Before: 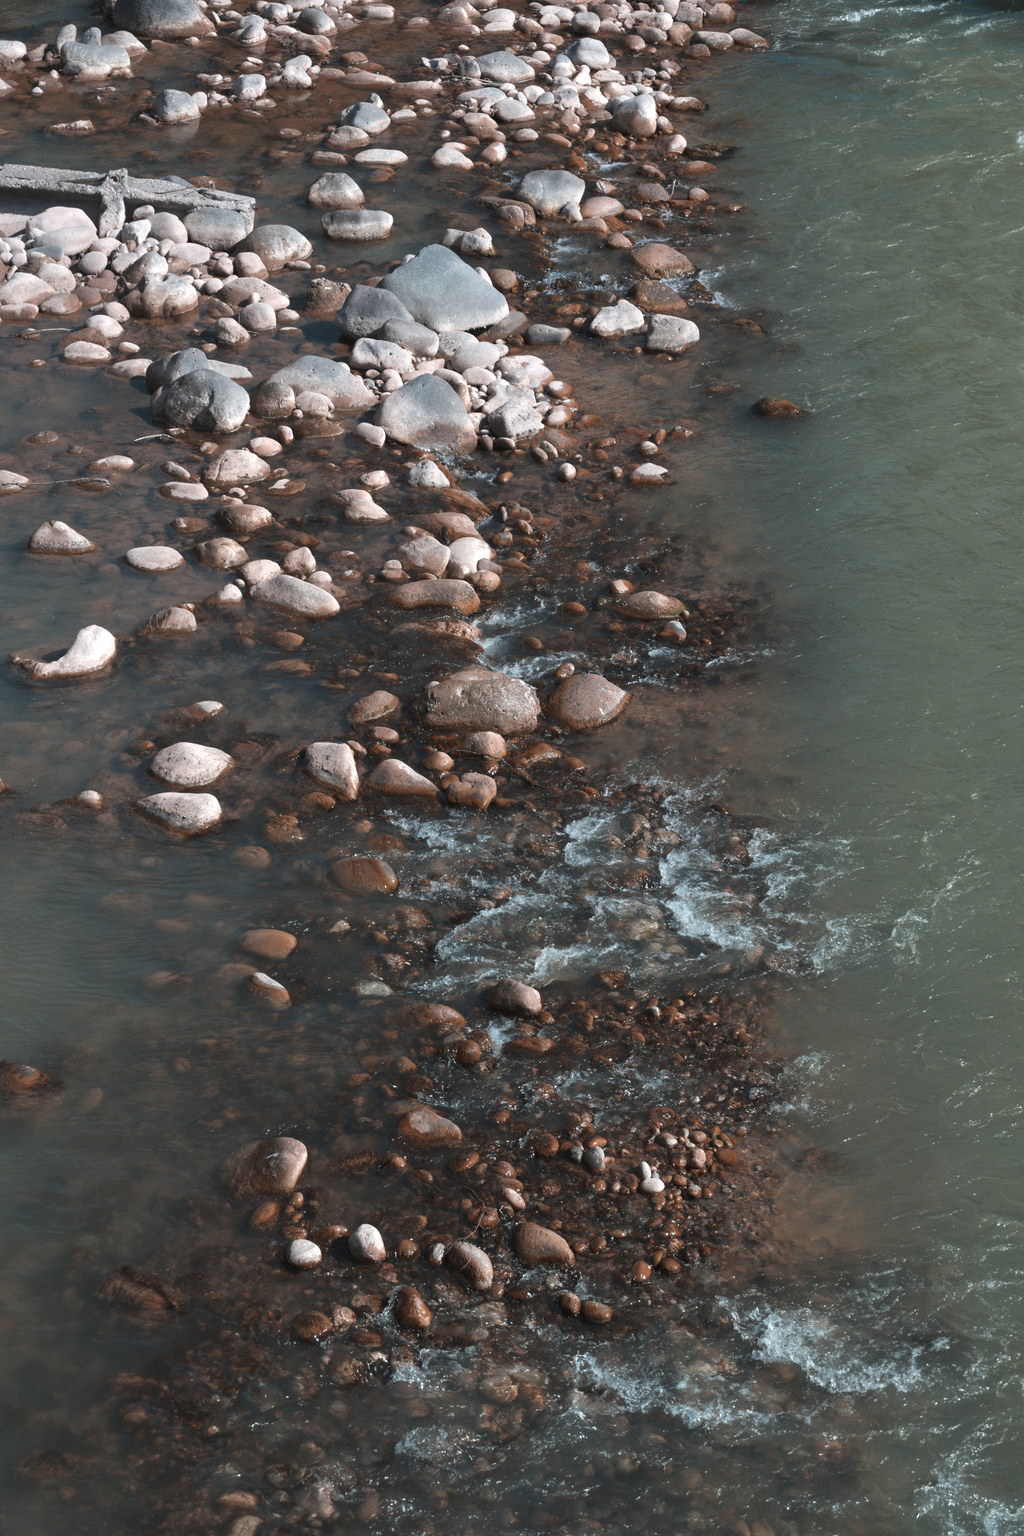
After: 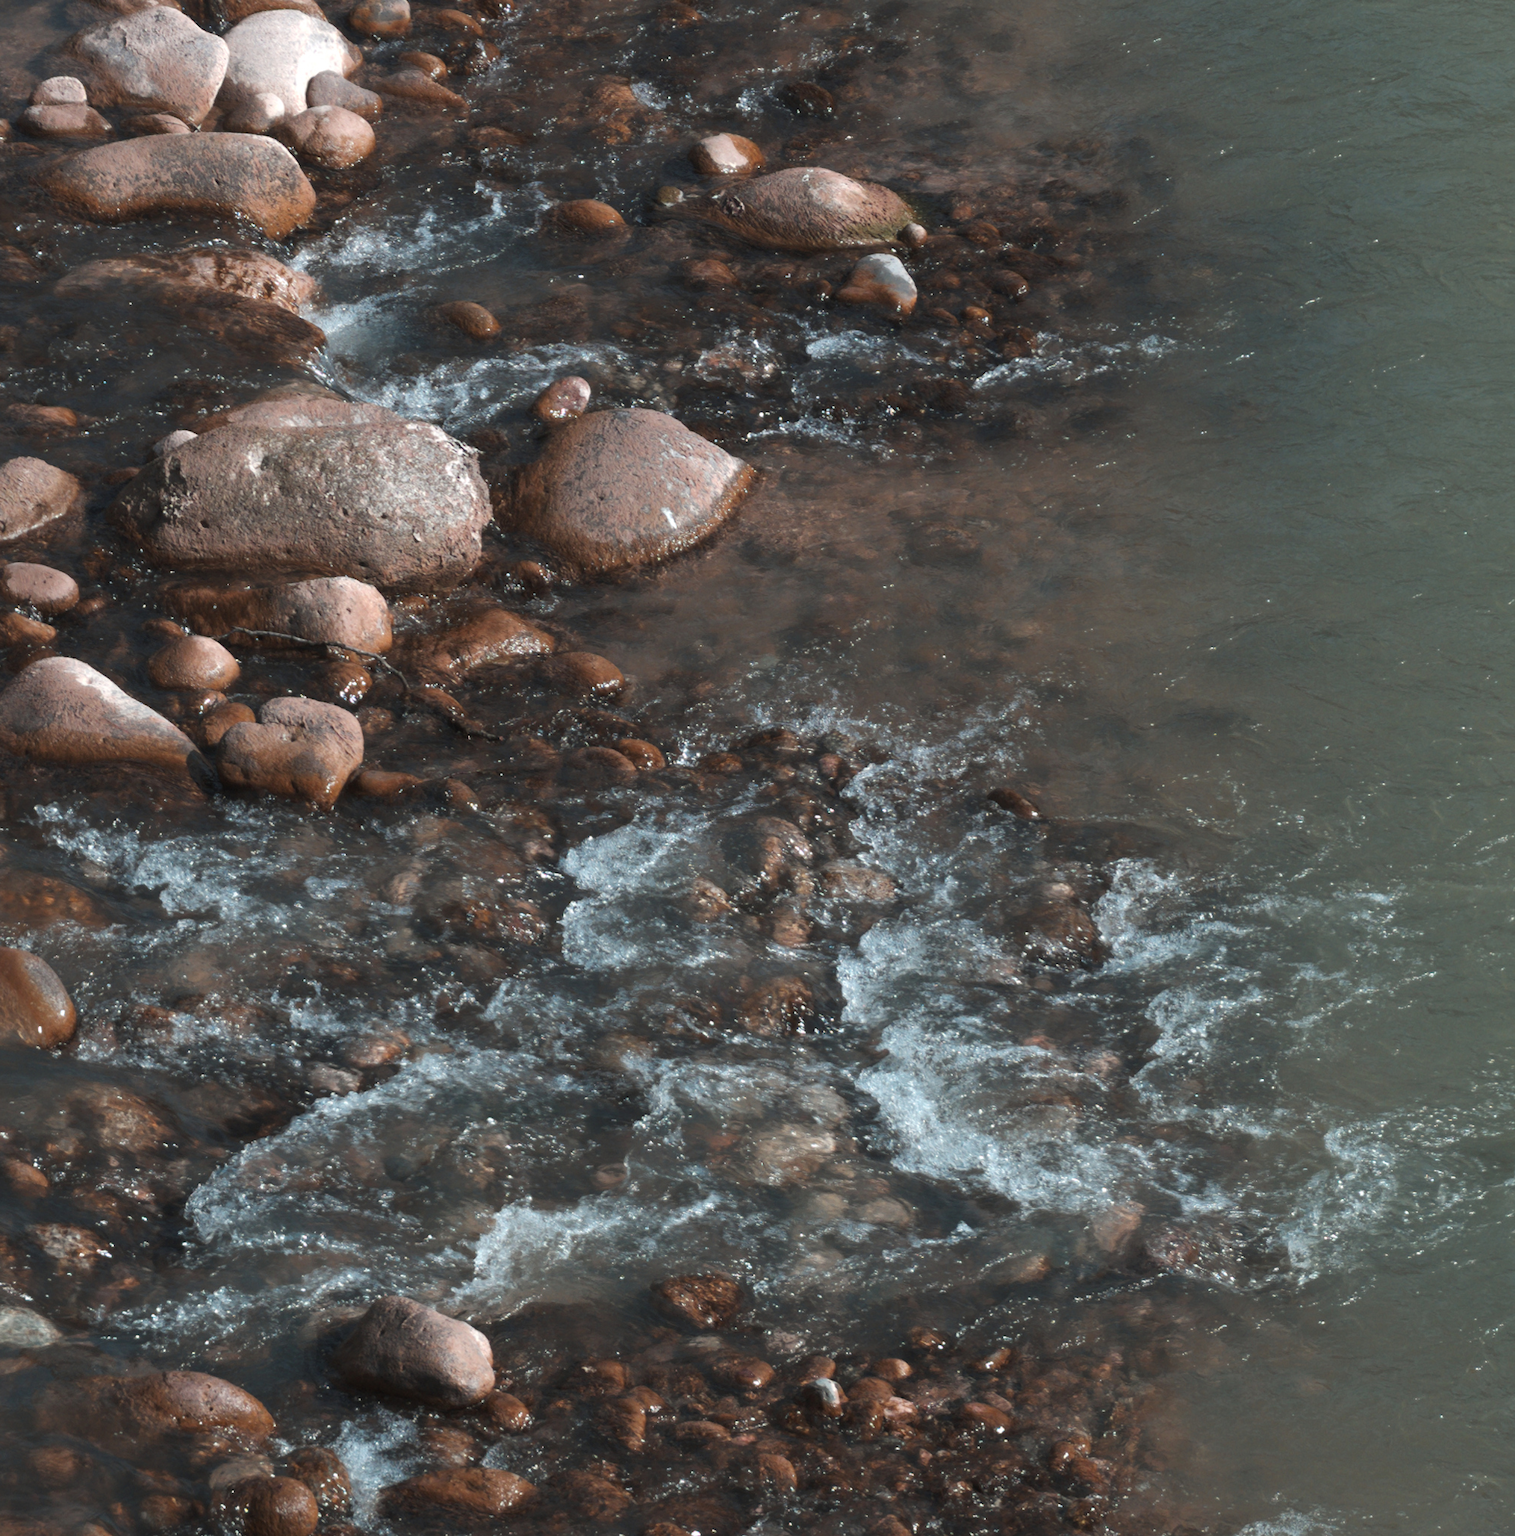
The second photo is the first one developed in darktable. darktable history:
crop: left 36.331%, top 34.752%, right 12.943%, bottom 30.95%
